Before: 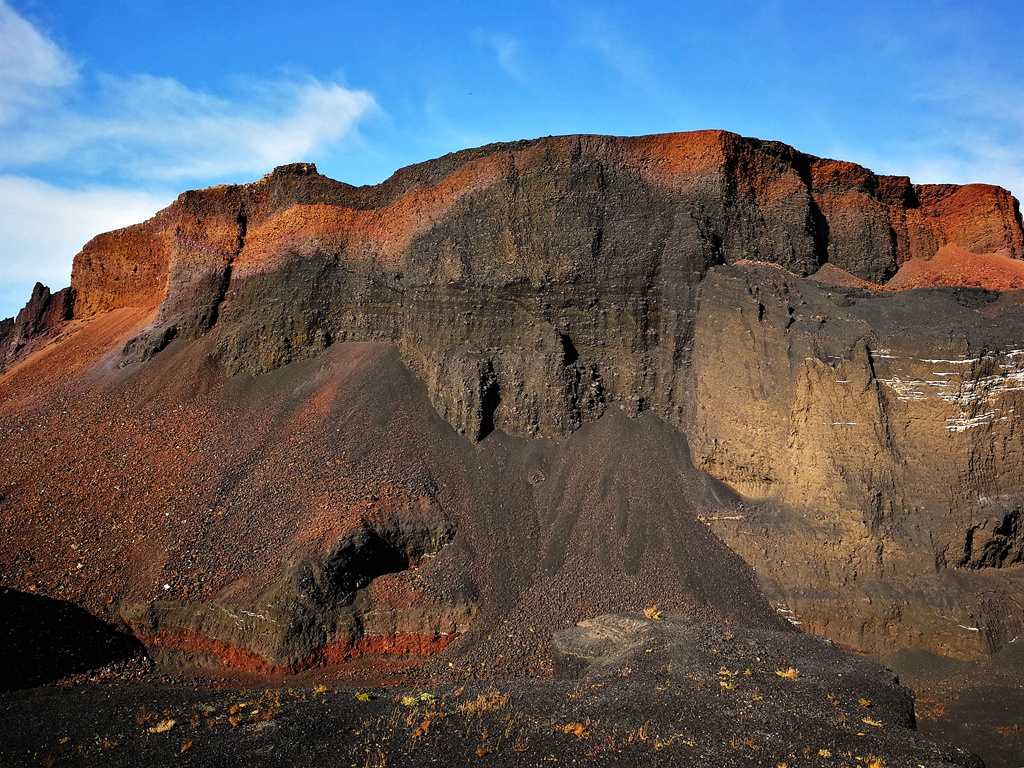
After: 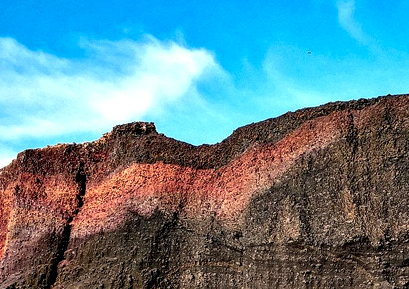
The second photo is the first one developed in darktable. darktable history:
crop: left 15.783%, top 5.464%, right 44.201%, bottom 56.892%
local contrast: highlights 65%, shadows 54%, detail 169%, midtone range 0.517
color balance rgb: perceptual saturation grading › global saturation 0.985%, hue shift -9.65°, perceptual brilliance grading › highlights 7.459%, perceptual brilliance grading › mid-tones 3.714%, perceptual brilliance grading › shadows 2.294%
